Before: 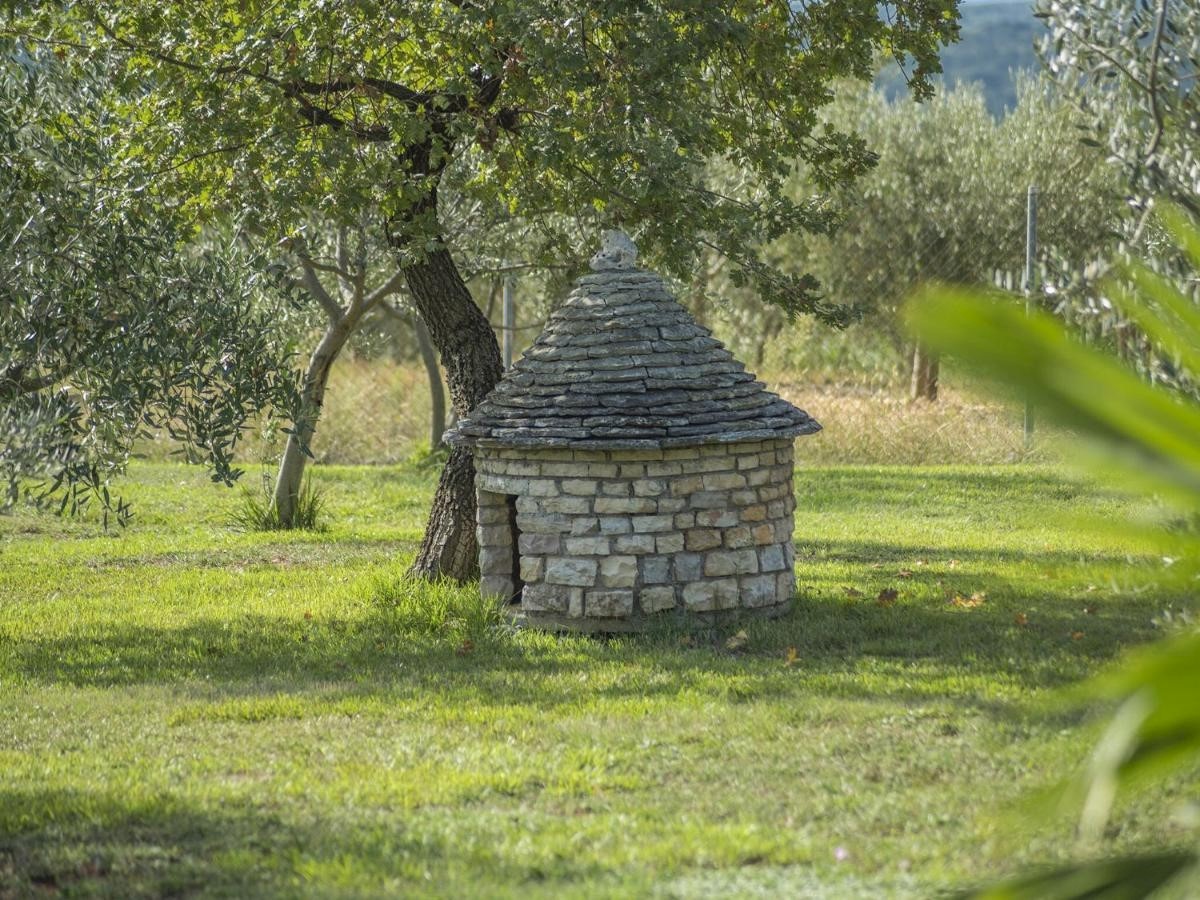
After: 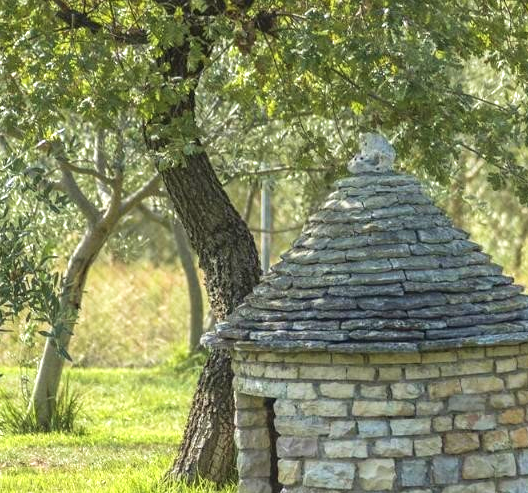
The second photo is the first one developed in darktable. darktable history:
crop: left 20.248%, top 10.86%, right 35.675%, bottom 34.321%
velvia: on, module defaults
exposure: black level correction 0, exposure 0.7 EV, compensate exposure bias true, compensate highlight preservation false
